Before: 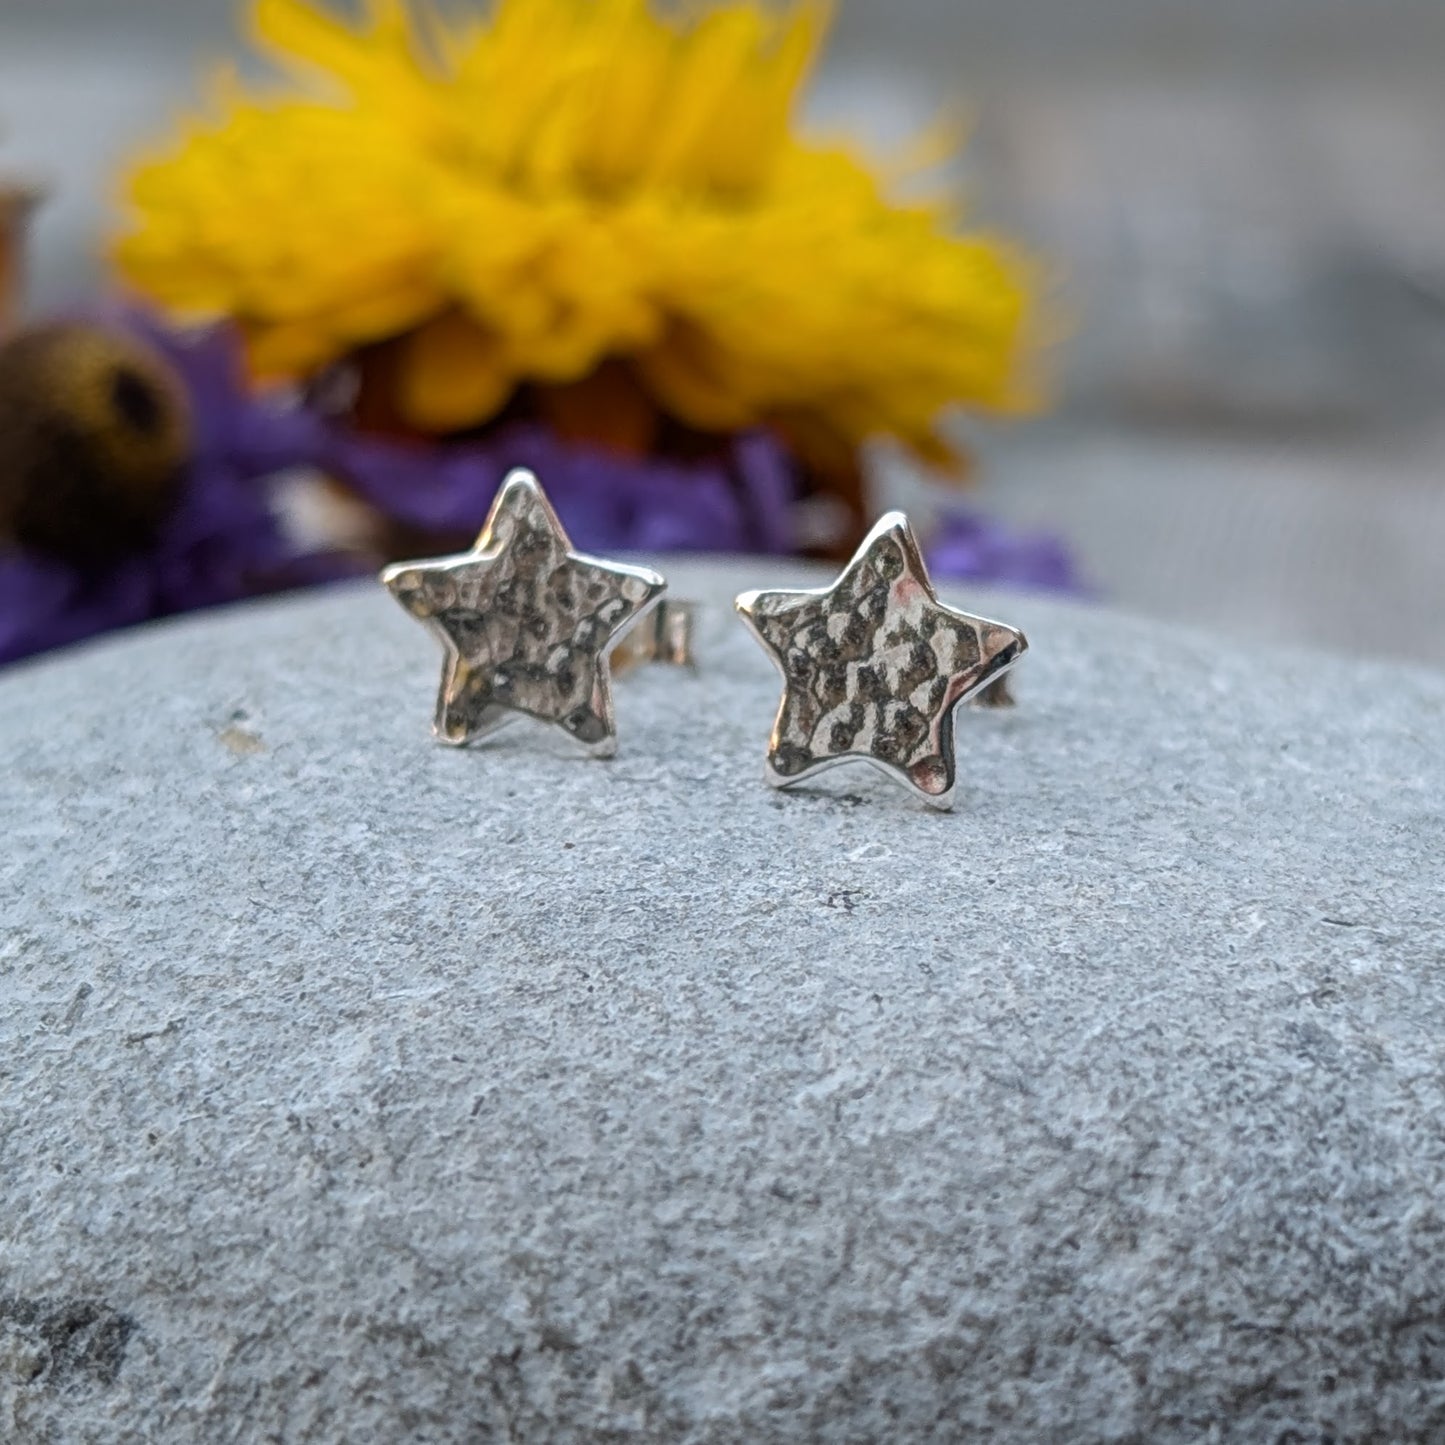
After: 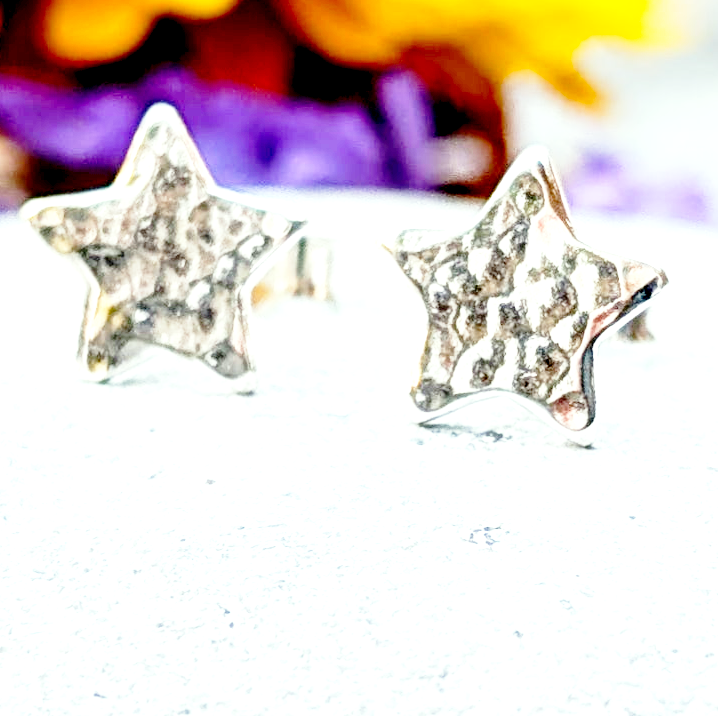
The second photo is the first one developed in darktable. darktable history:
color correction: highlights a* -2.53, highlights b* 2.48
crop: left 24.862%, top 25.213%, right 25.426%, bottom 25.221%
base curve: curves: ch0 [(0, 0) (0.028, 0.03) (0.121, 0.232) (0.46, 0.748) (0.859, 0.968) (1, 1)], preserve colors none
exposure: black level correction 0.014, exposure 1.794 EV, compensate exposure bias true, compensate highlight preservation false
